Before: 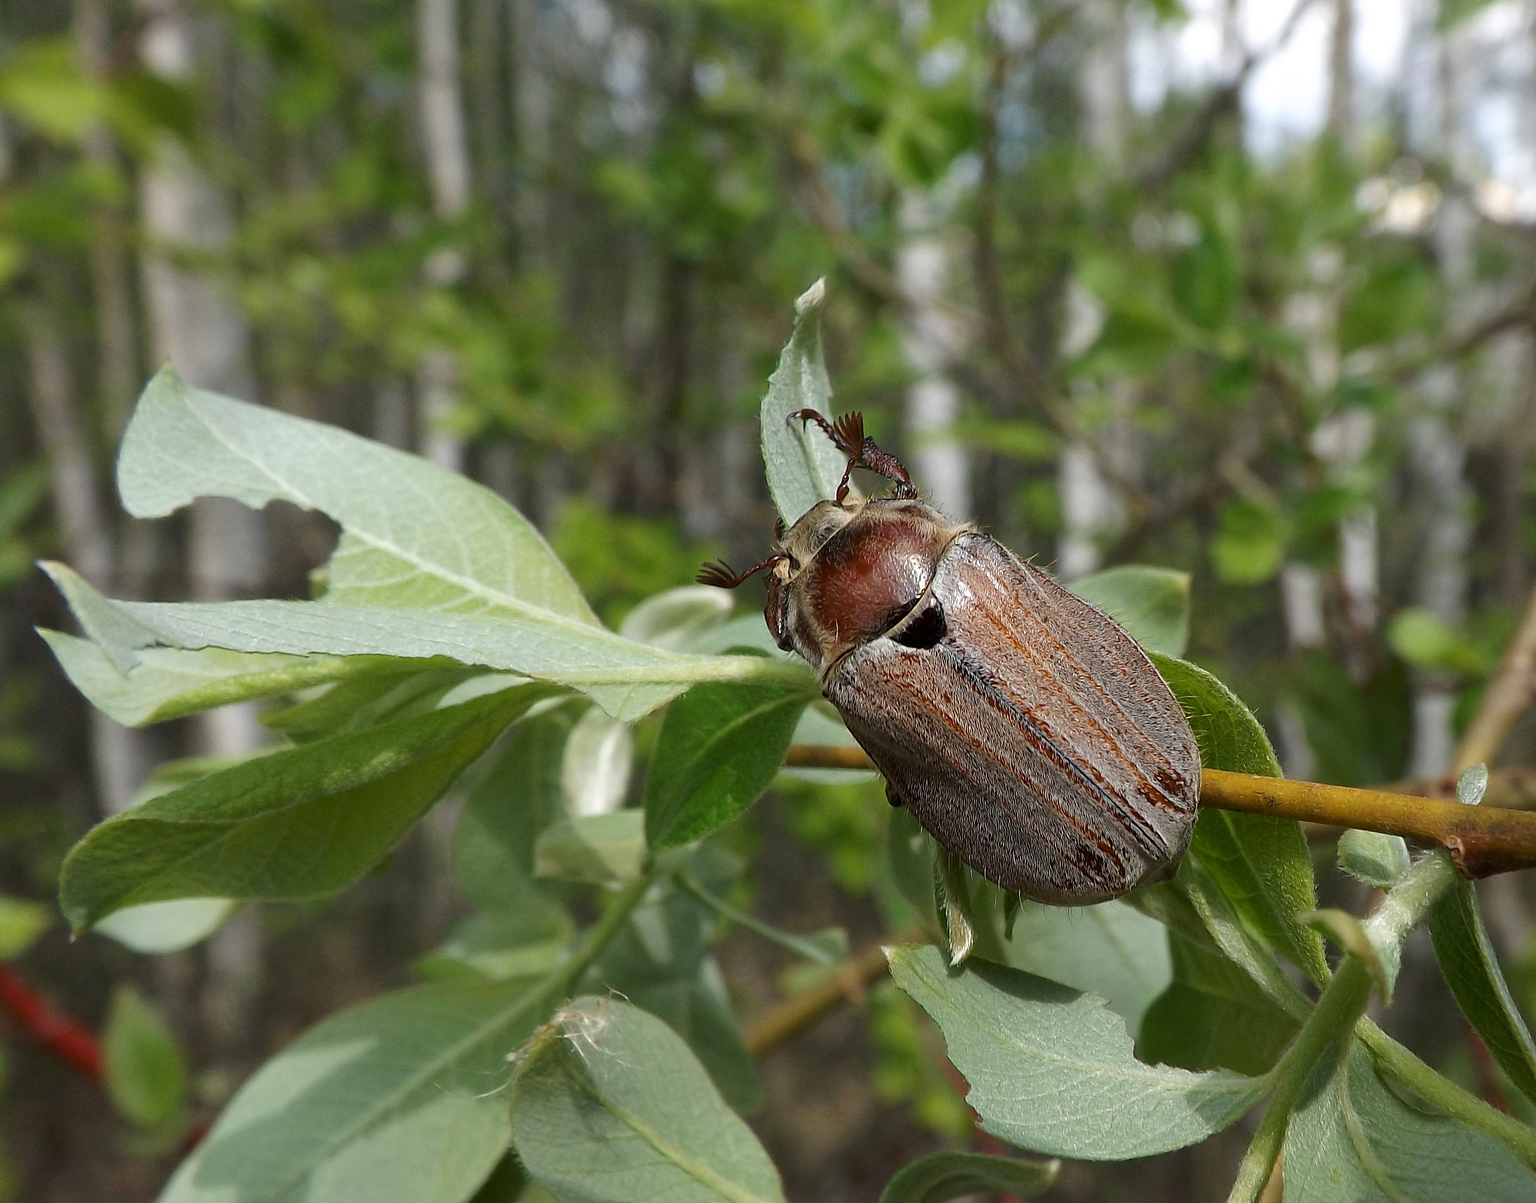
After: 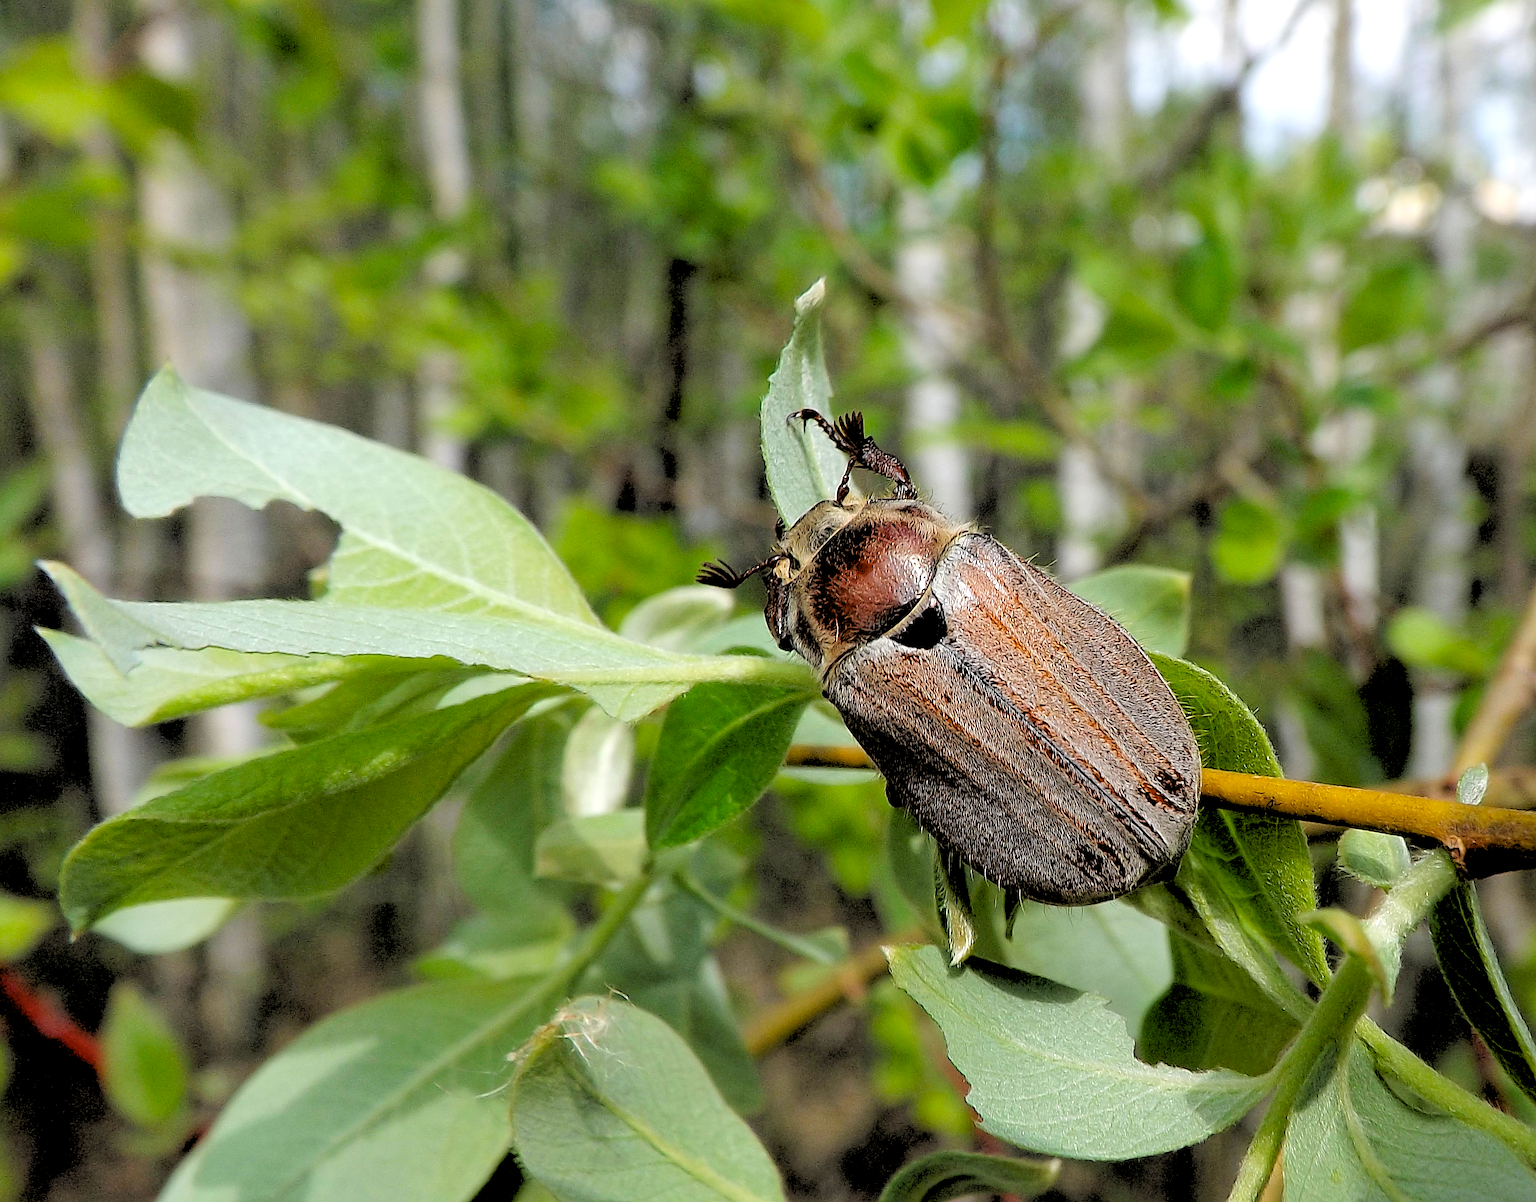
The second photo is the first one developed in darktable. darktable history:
rgb levels: levels [[0.027, 0.429, 0.996], [0, 0.5, 1], [0, 0.5, 1]]
sharpen: on, module defaults
color balance: contrast 6.48%, output saturation 113.3%
tone equalizer: on, module defaults
